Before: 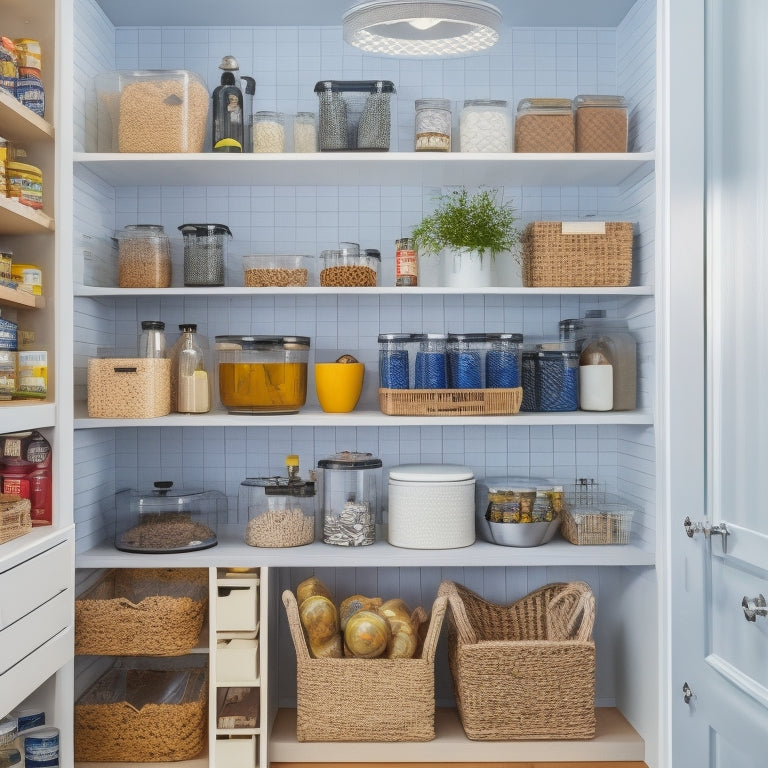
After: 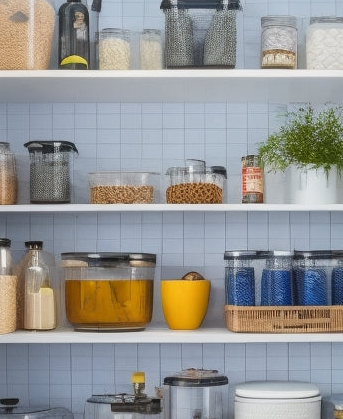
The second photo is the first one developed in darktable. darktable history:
crop: left 20.054%, top 10.883%, right 35.232%, bottom 34.518%
local contrast: mode bilateral grid, contrast 20, coarseness 51, detail 119%, midtone range 0.2
